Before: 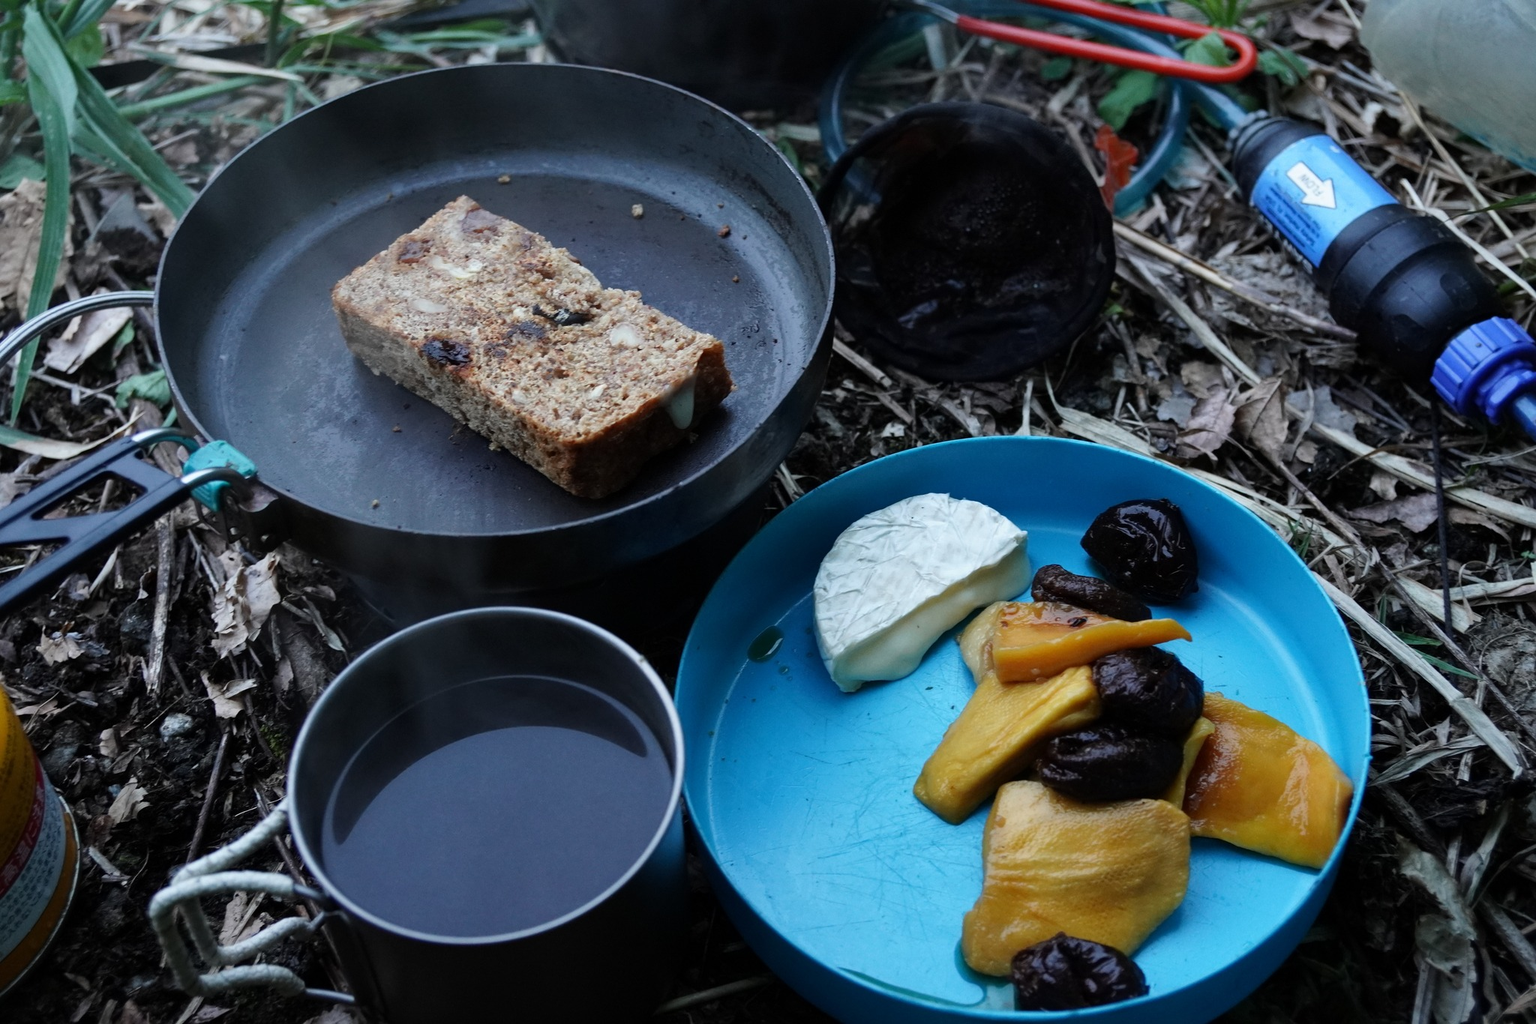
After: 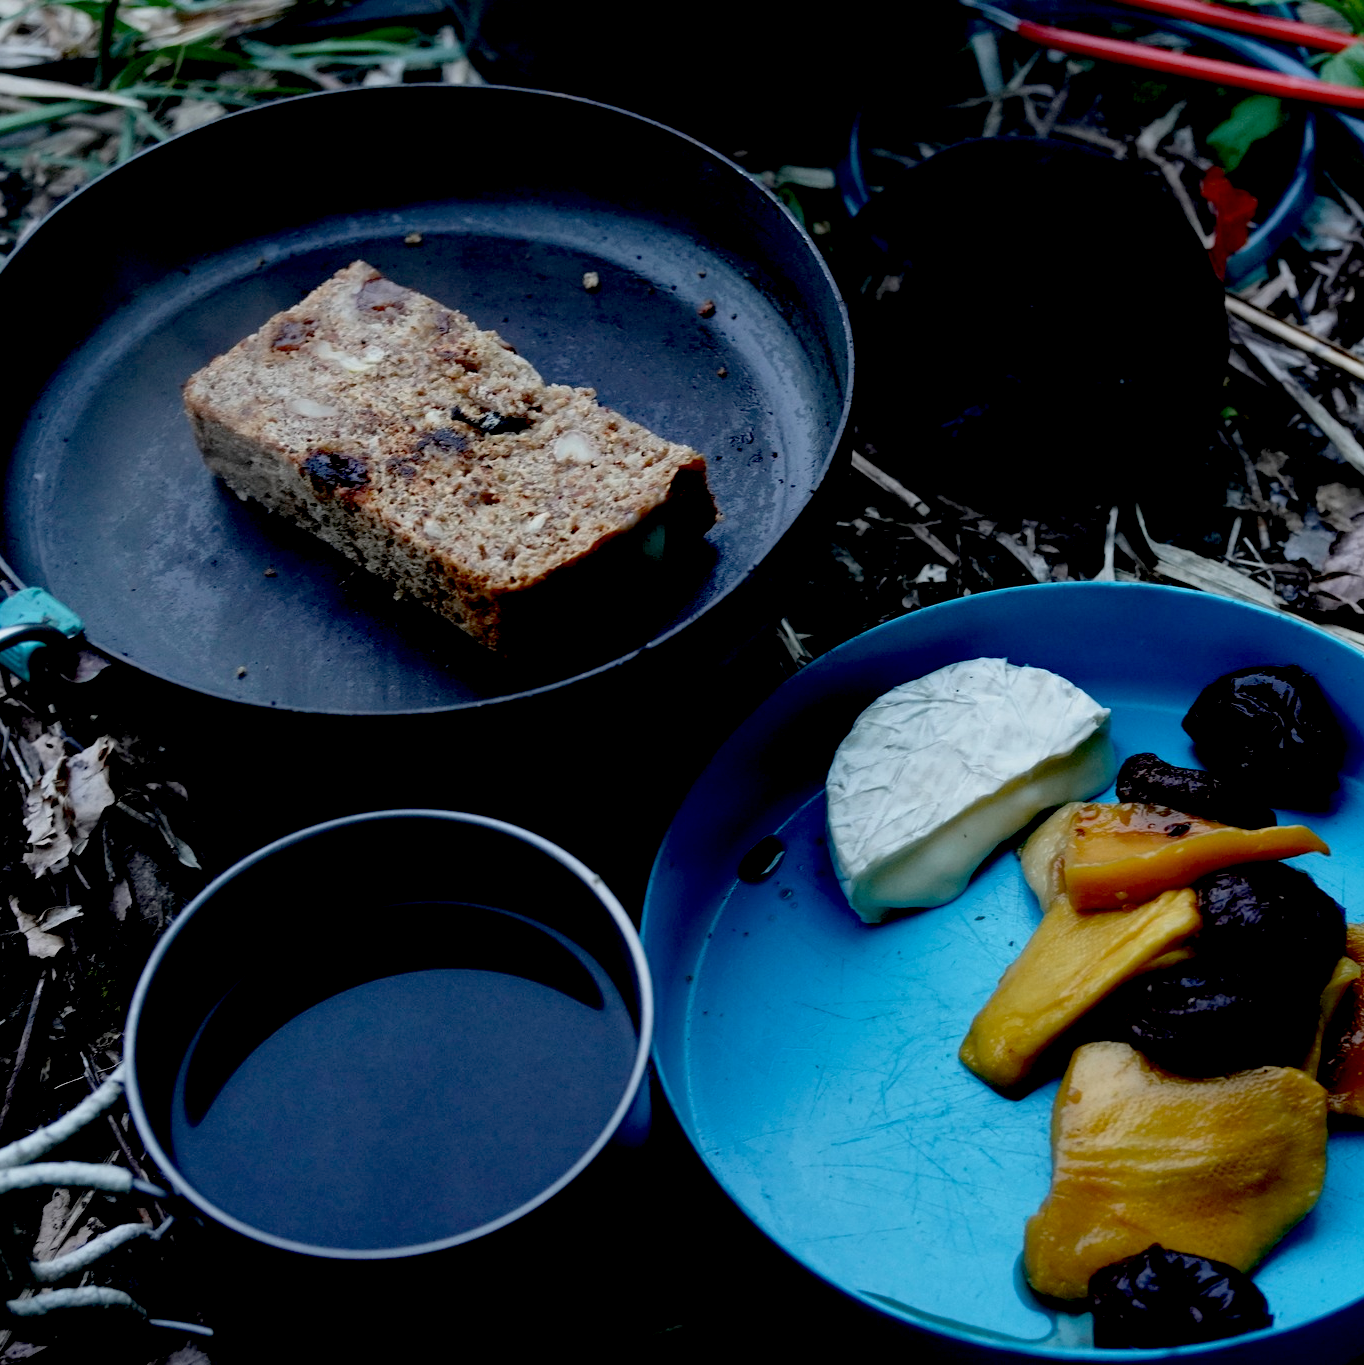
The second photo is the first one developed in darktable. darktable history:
crop and rotate: left 12.688%, right 20.667%
exposure: black level correction 0.045, exposure -0.229 EV, compensate exposure bias true, compensate highlight preservation false
